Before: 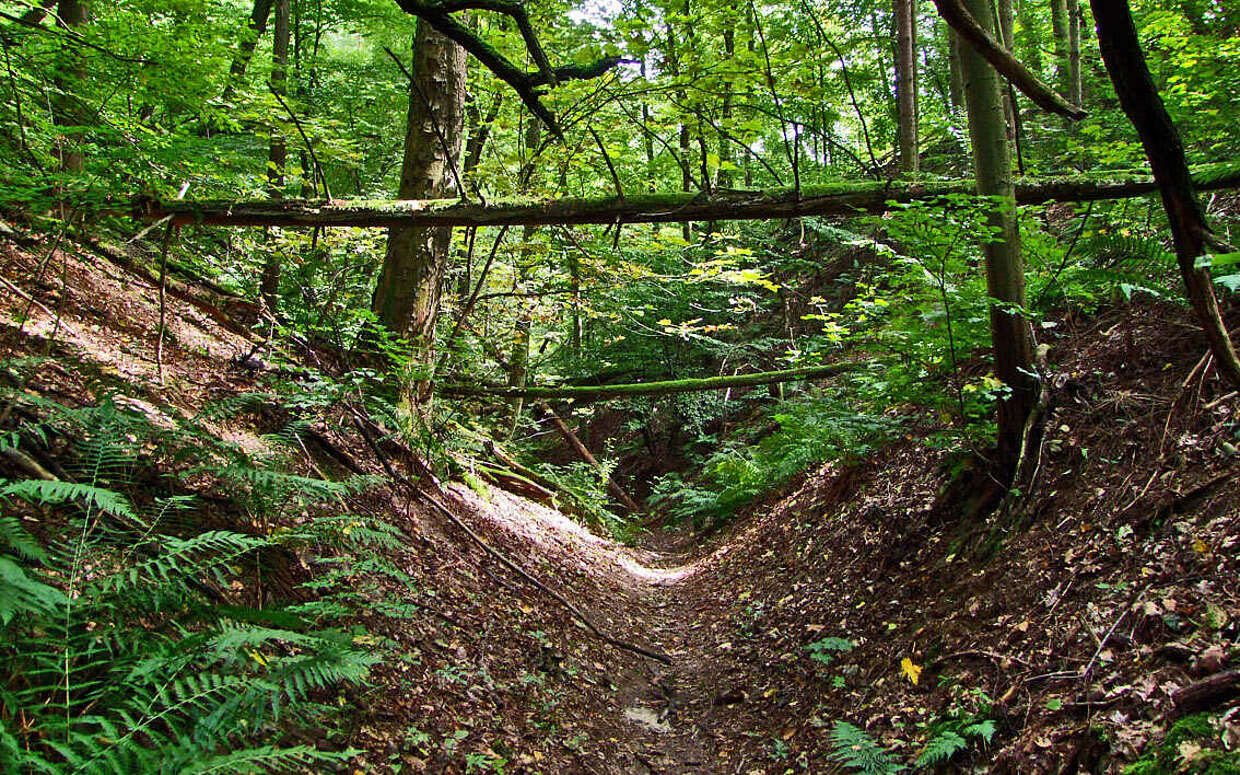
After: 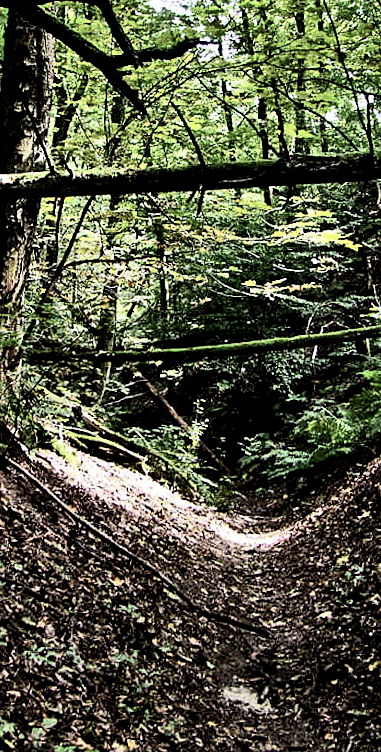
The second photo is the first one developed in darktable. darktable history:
sharpen: amount 0.2
rgb levels: levels [[0.034, 0.472, 0.904], [0, 0.5, 1], [0, 0.5, 1]]
crop: left 33.36%, right 33.36%
rgb curve: mode RGB, independent channels
white balance: emerald 1
rotate and perspective: rotation -1.68°, lens shift (vertical) -0.146, crop left 0.049, crop right 0.912, crop top 0.032, crop bottom 0.96
contrast brightness saturation: contrast 0.25, saturation -0.31
